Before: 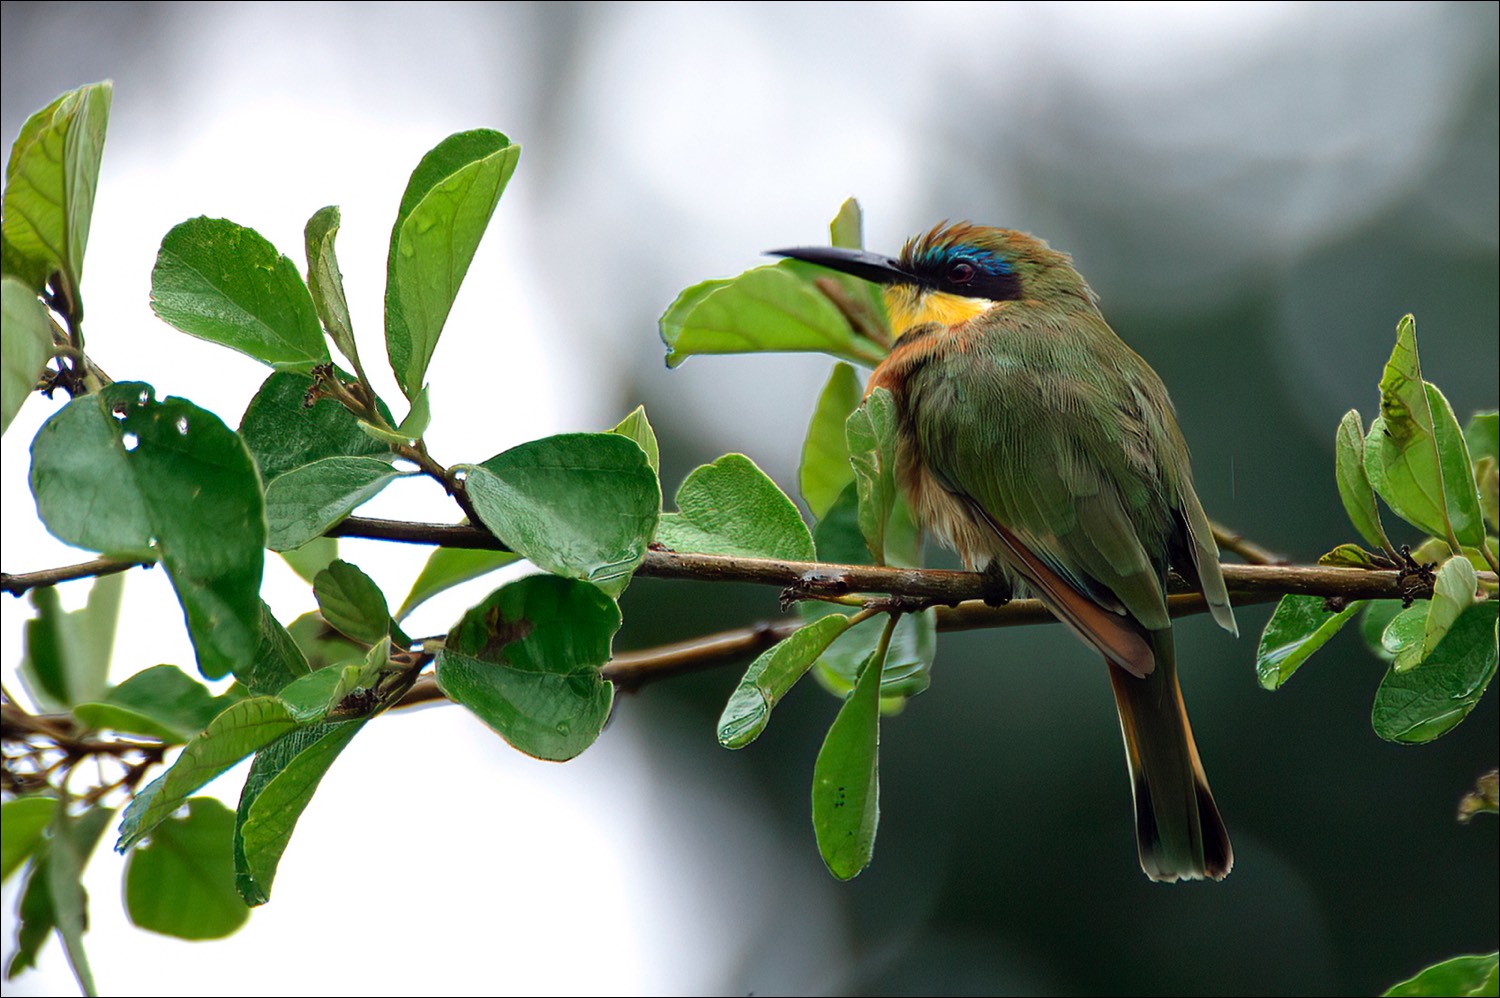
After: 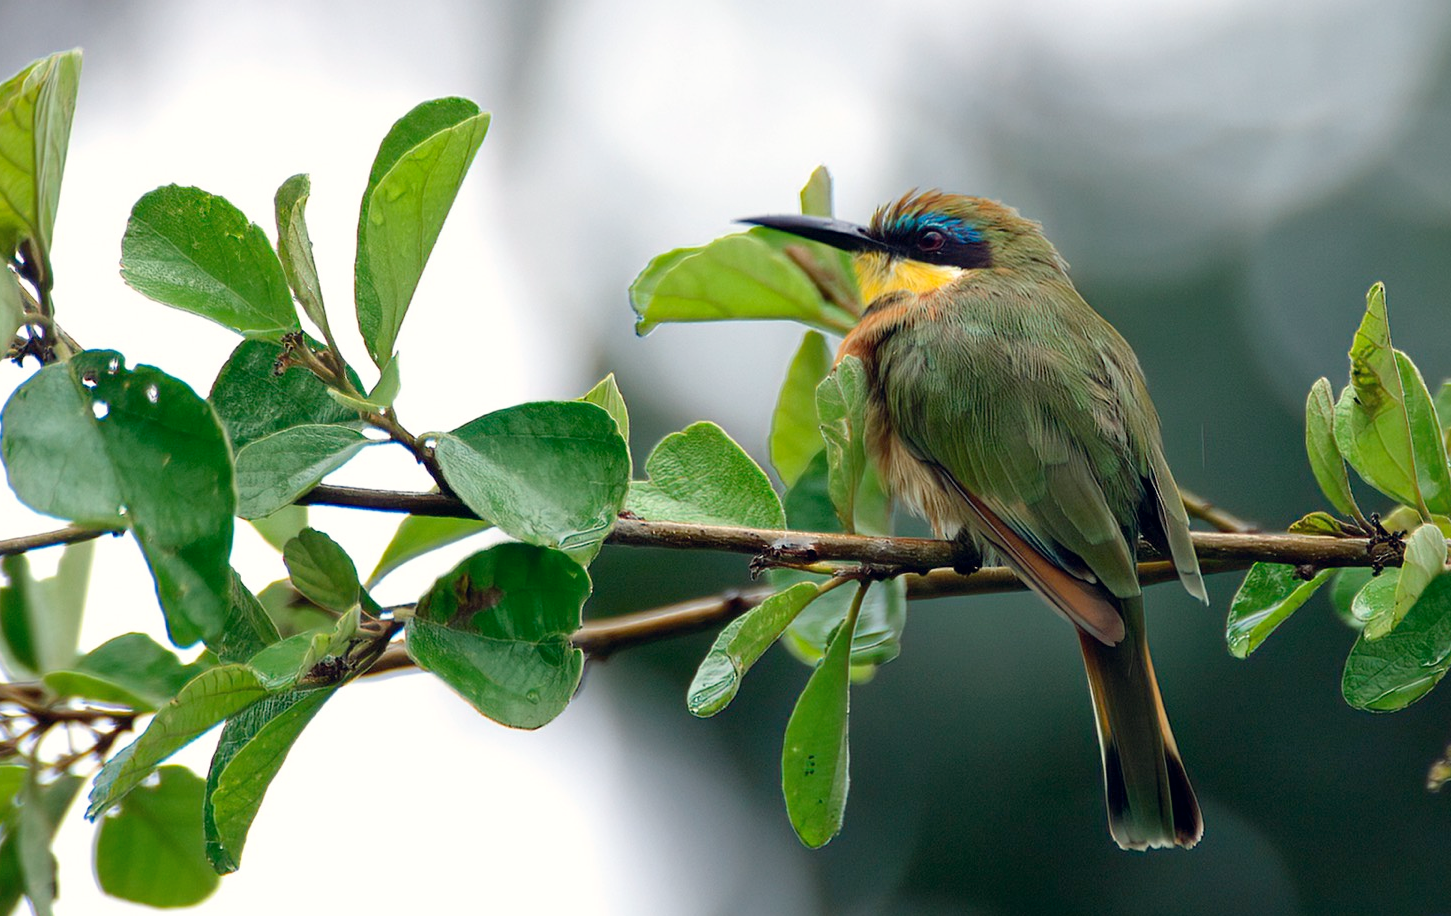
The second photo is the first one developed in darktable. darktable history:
crop: left 2.012%, top 3.215%, right 1.199%, bottom 4.959%
color correction: highlights a* 0.203, highlights b* 2.71, shadows a* -1.16, shadows b* -4.27
